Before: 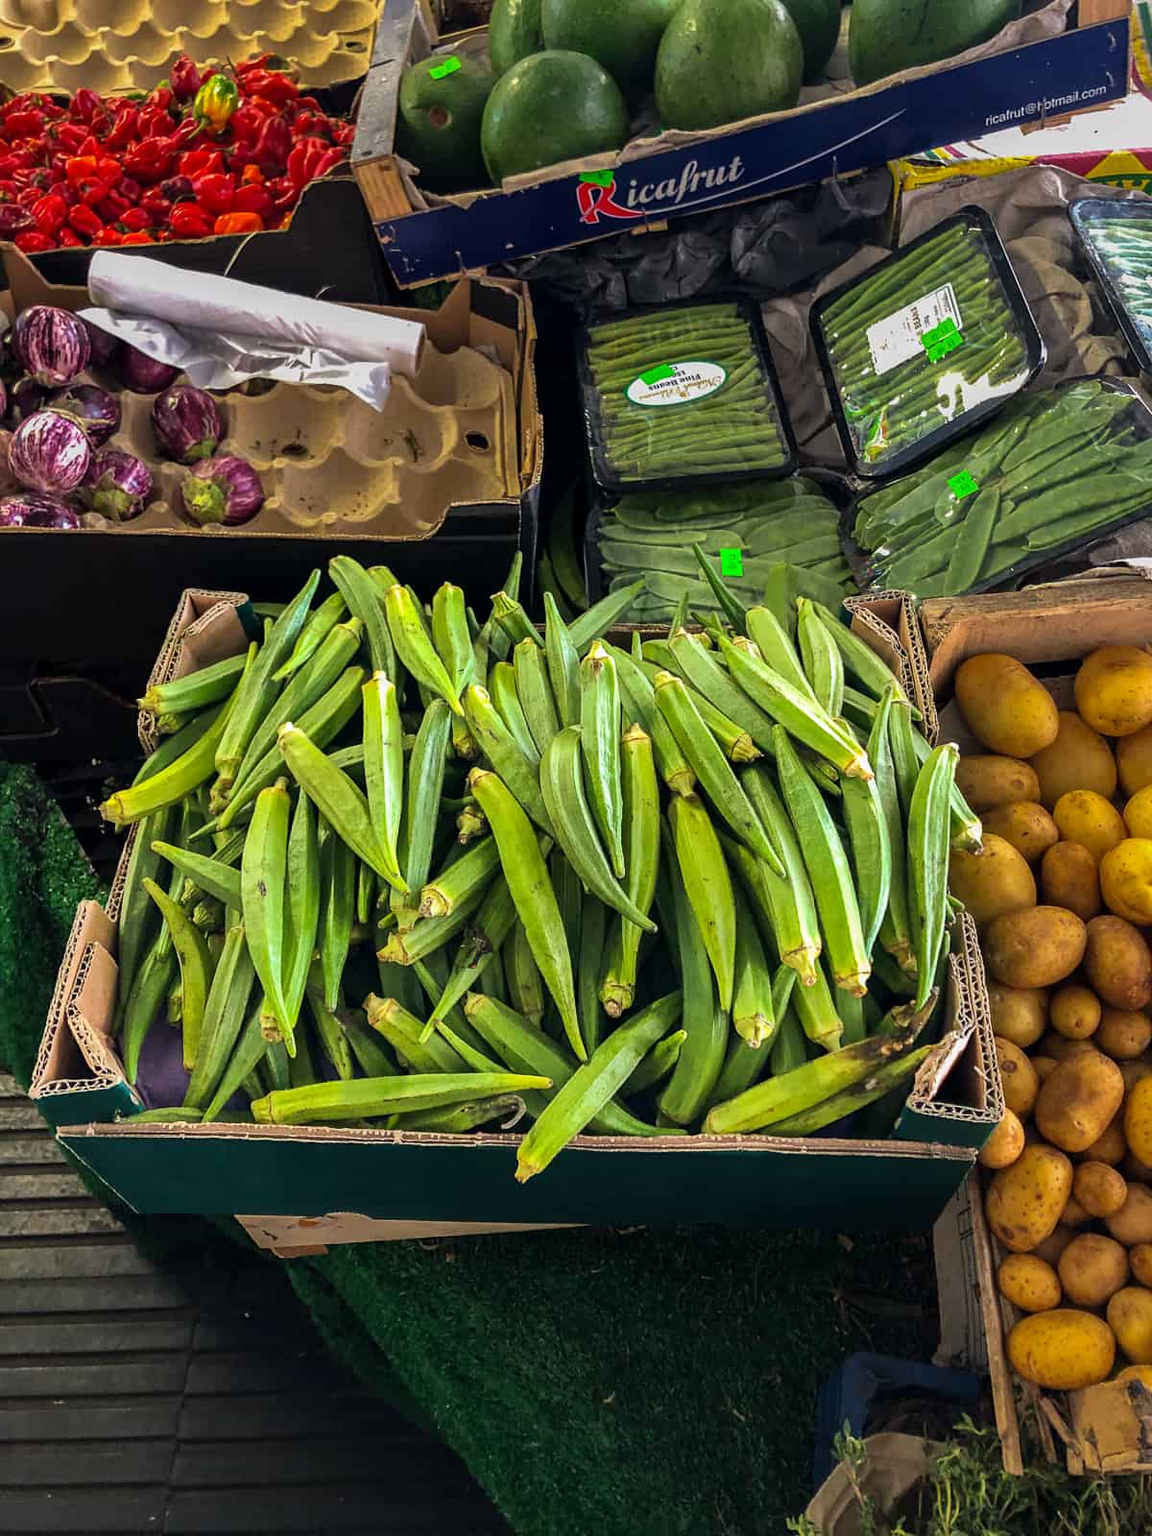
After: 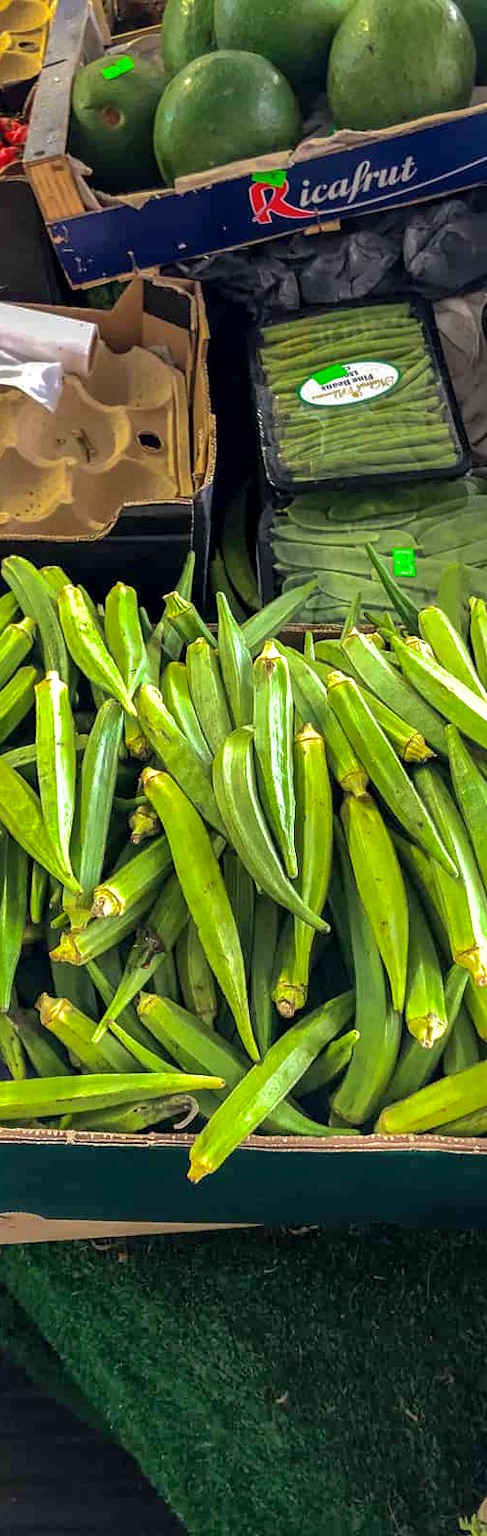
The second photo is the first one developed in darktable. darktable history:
crop: left 28.488%, right 29.154%
exposure: black level correction 0.001, exposure 0.499 EV, compensate exposure bias true, compensate highlight preservation false
shadows and highlights: shadows 40, highlights -60.09
